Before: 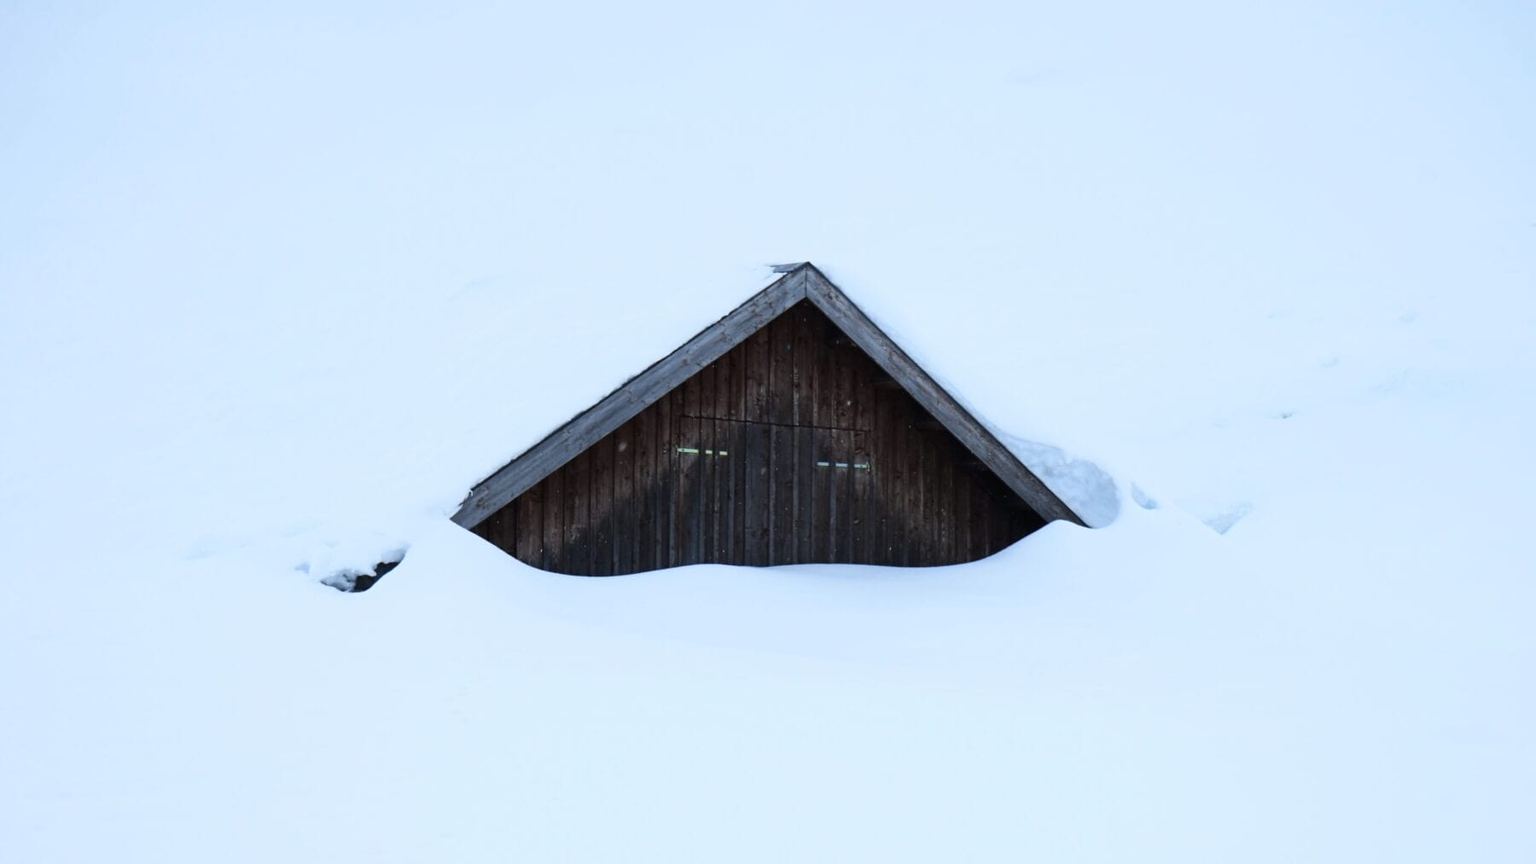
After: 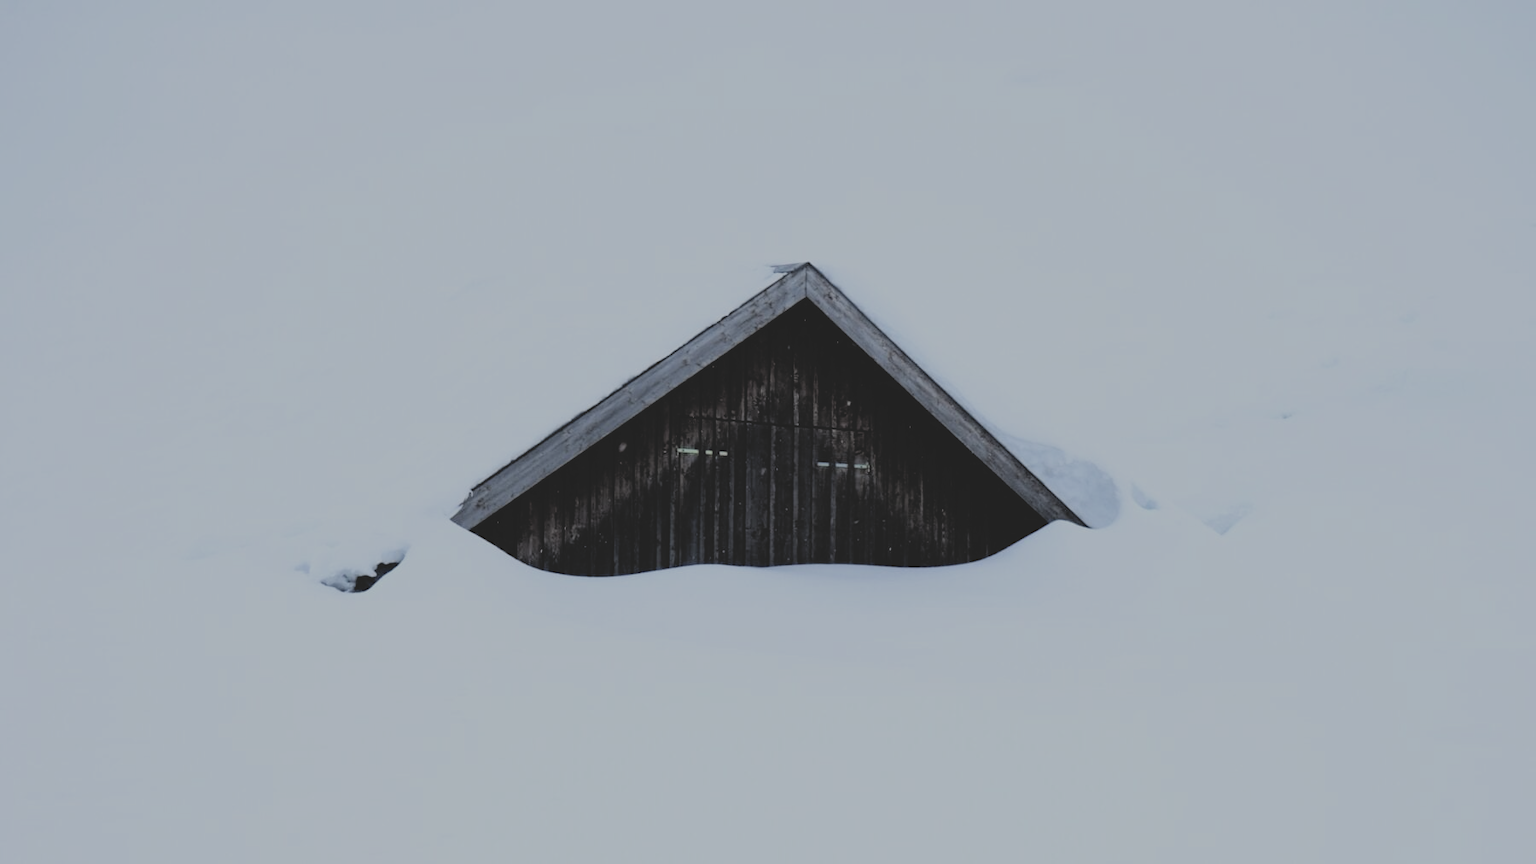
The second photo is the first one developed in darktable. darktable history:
contrast brightness saturation: contrast -0.267, saturation -0.423
filmic rgb: black relative exposure -4.71 EV, white relative exposure 4.79 EV, hardness 2.36, latitude 36.18%, contrast 1.049, highlights saturation mix 1.44%, shadows ↔ highlights balance 1.18%, add noise in highlights 0.002, color science v3 (2019), use custom middle-gray values true, contrast in highlights soft
